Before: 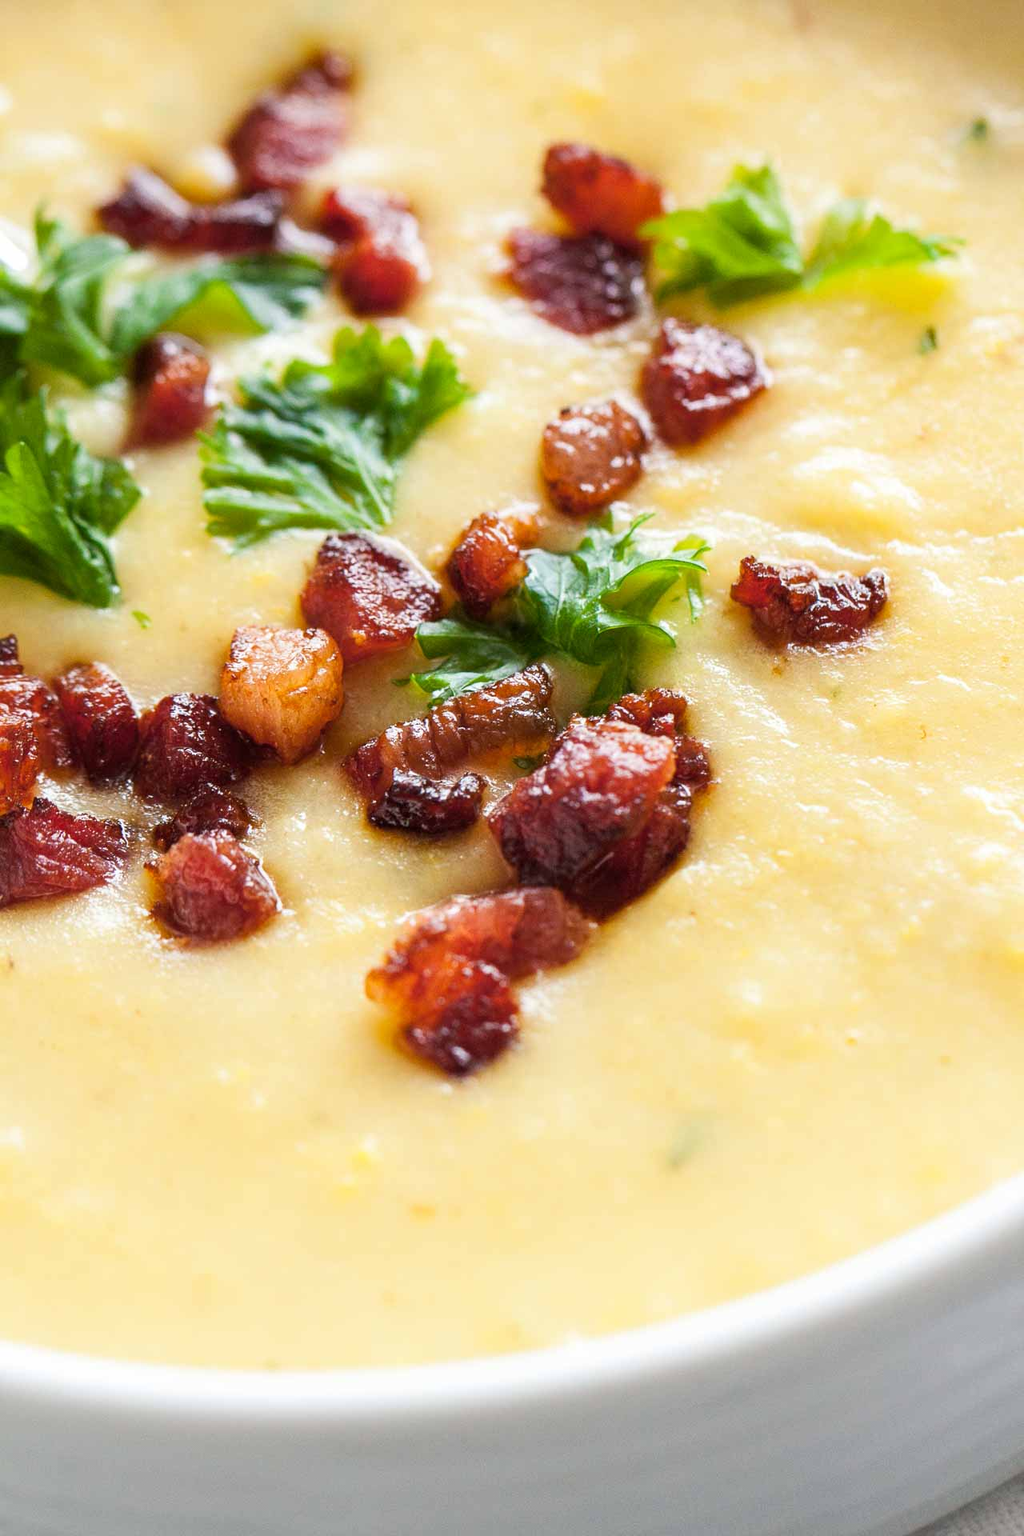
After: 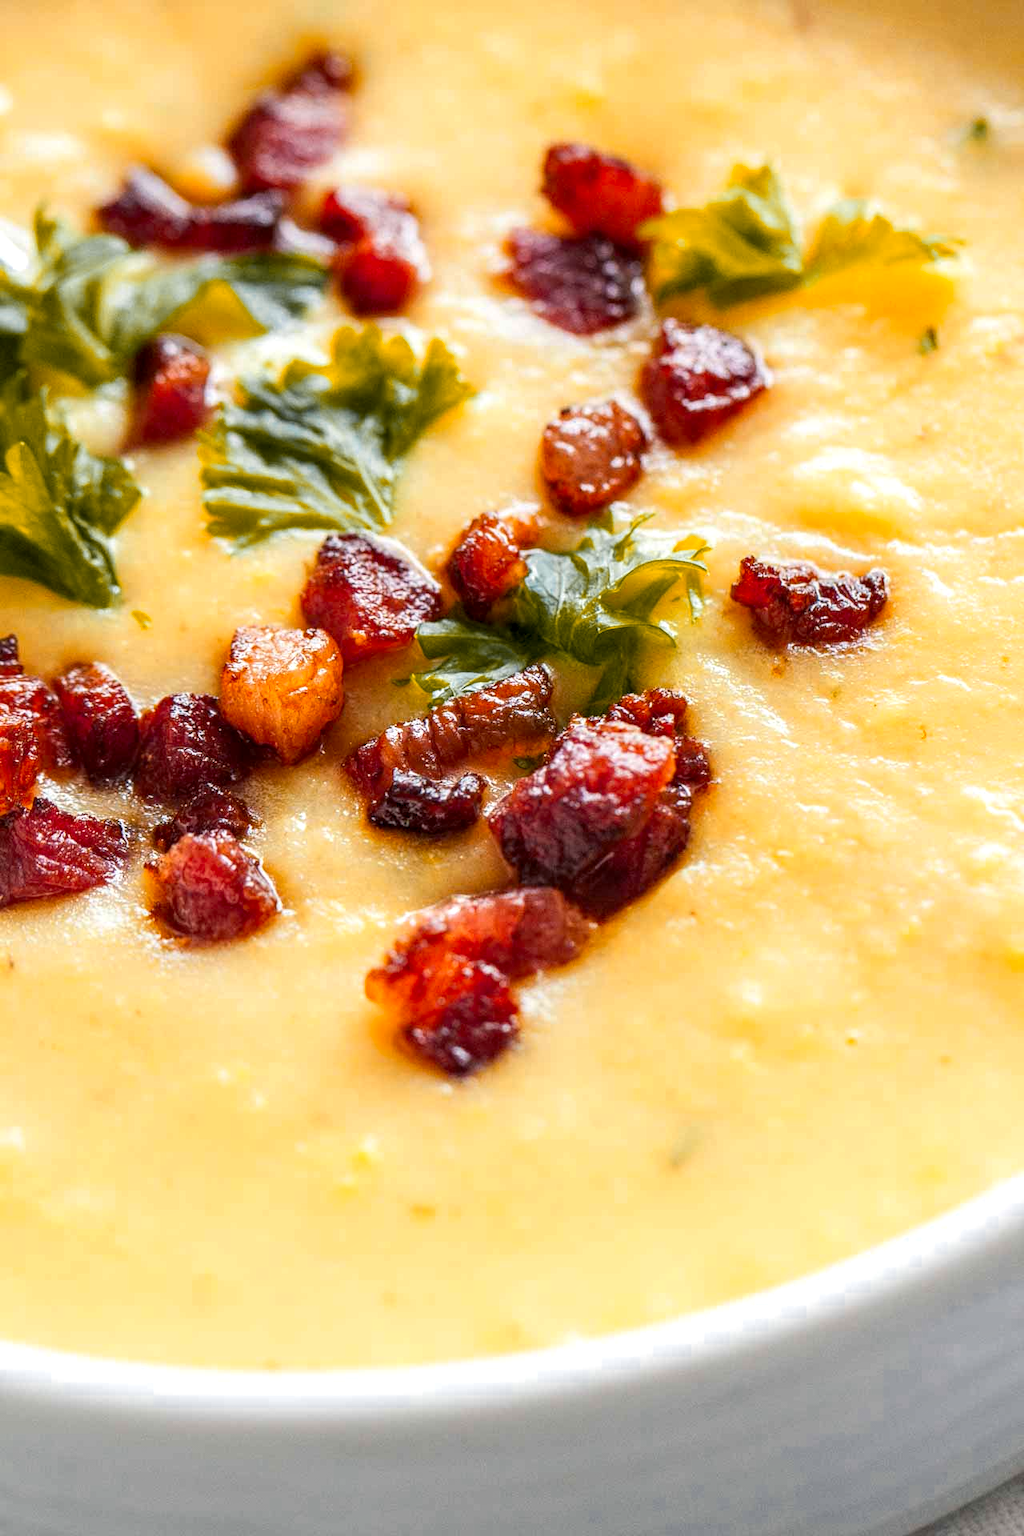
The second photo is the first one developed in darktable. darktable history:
local contrast: detail 130%
color zones: curves: ch0 [(0, 0.499) (0.143, 0.5) (0.286, 0.5) (0.429, 0.476) (0.571, 0.284) (0.714, 0.243) (0.857, 0.449) (1, 0.499)]; ch1 [(0, 0.532) (0.143, 0.645) (0.286, 0.696) (0.429, 0.211) (0.571, 0.504) (0.714, 0.493) (0.857, 0.495) (1, 0.532)]; ch2 [(0, 0.5) (0.143, 0.5) (0.286, 0.427) (0.429, 0.324) (0.571, 0.5) (0.714, 0.5) (0.857, 0.5) (1, 0.5)]
